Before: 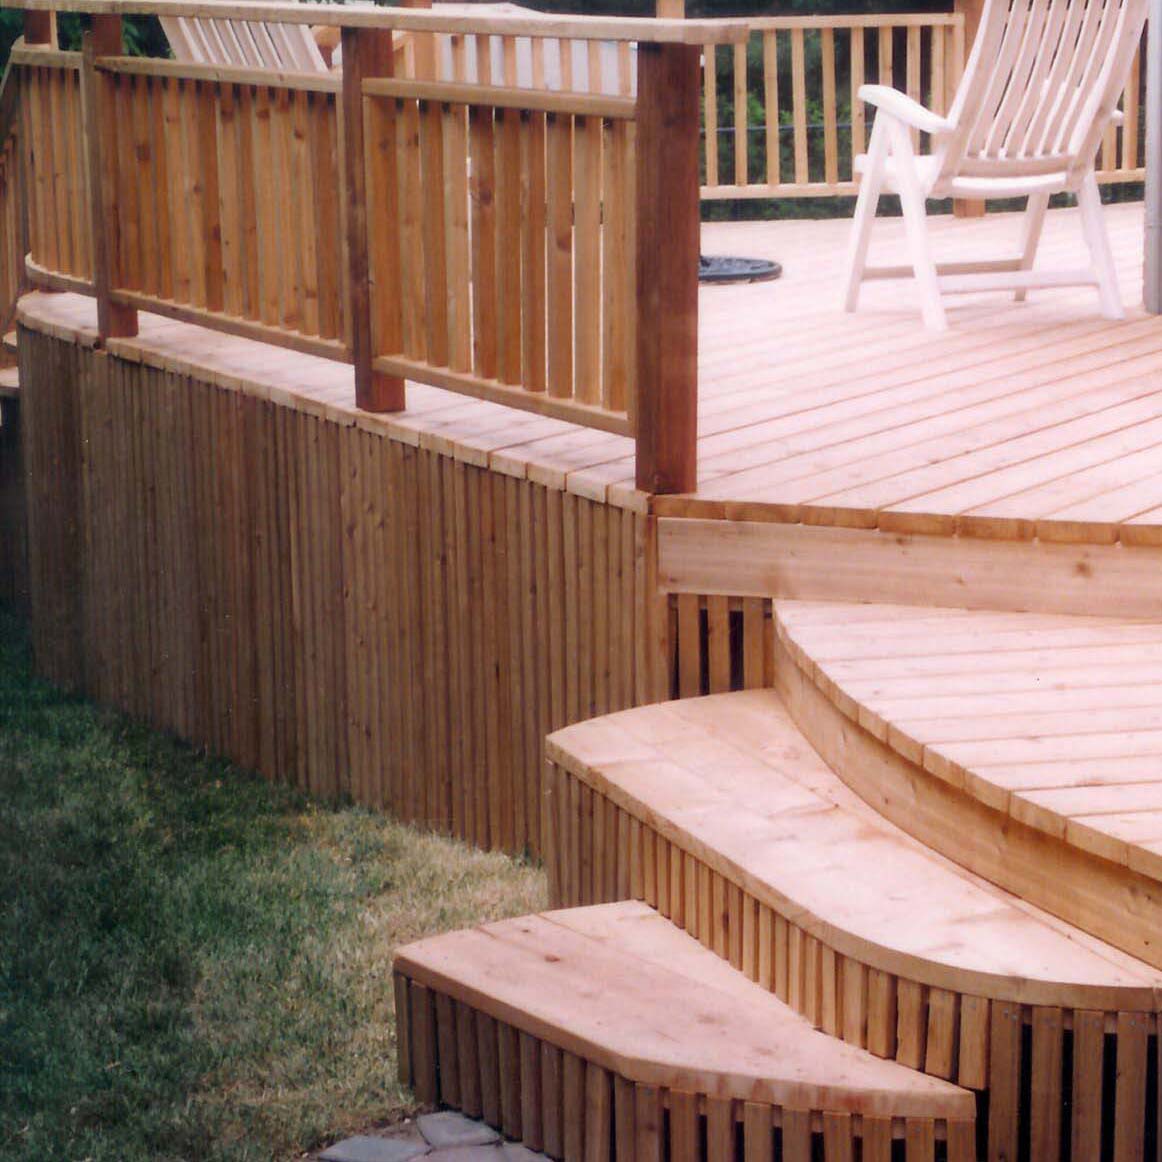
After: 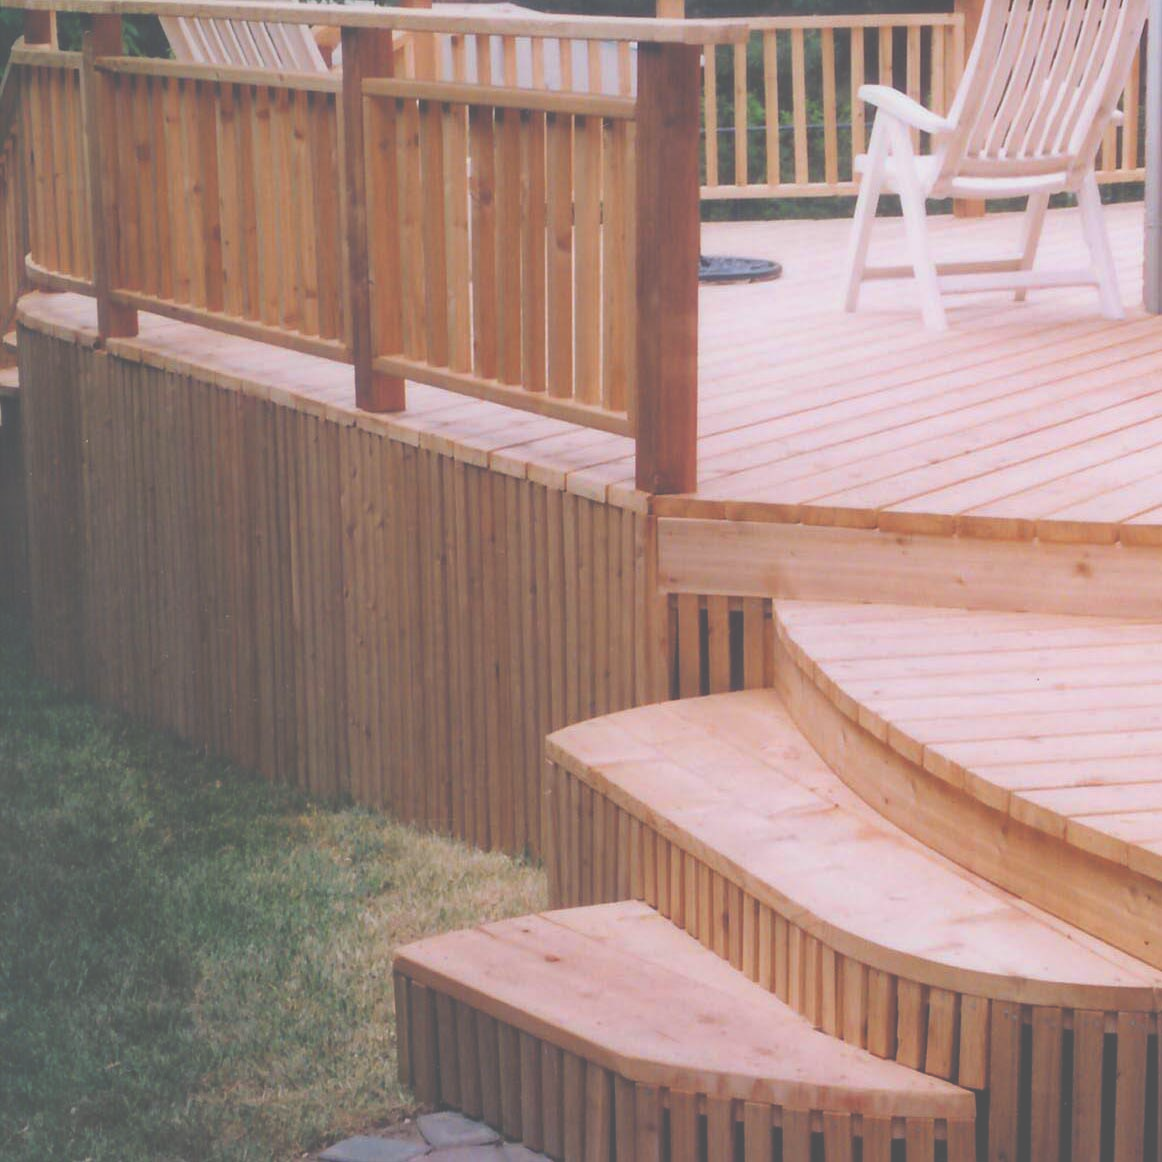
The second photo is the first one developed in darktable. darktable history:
haze removal: compatibility mode true, adaptive false
exposure: black level correction -0.062, exposure -0.05 EV, compensate highlight preservation false
rgb levels: preserve colors sum RGB, levels [[0.038, 0.433, 0.934], [0, 0.5, 1], [0, 0.5, 1]]
white balance: red 1.004, blue 1.024
